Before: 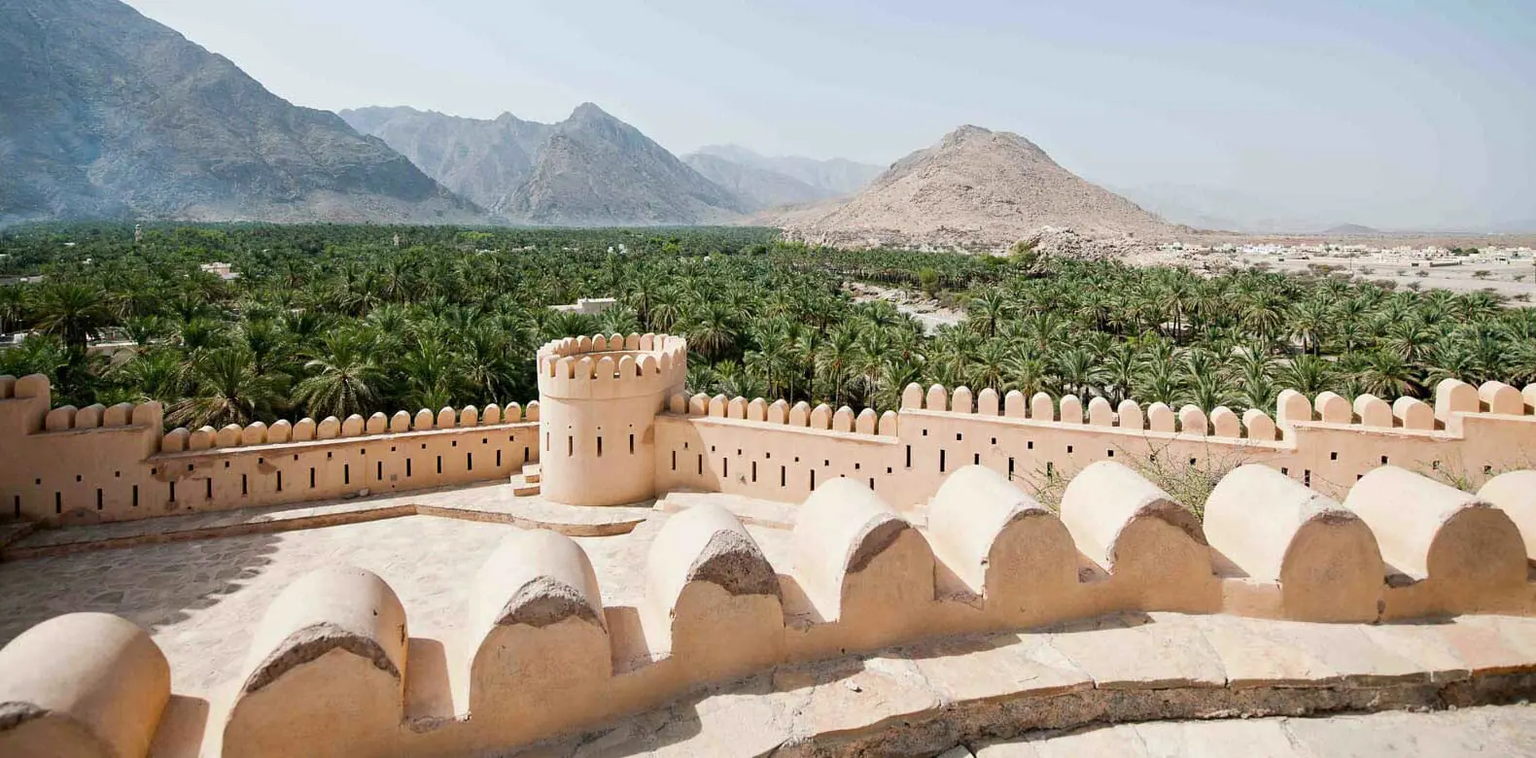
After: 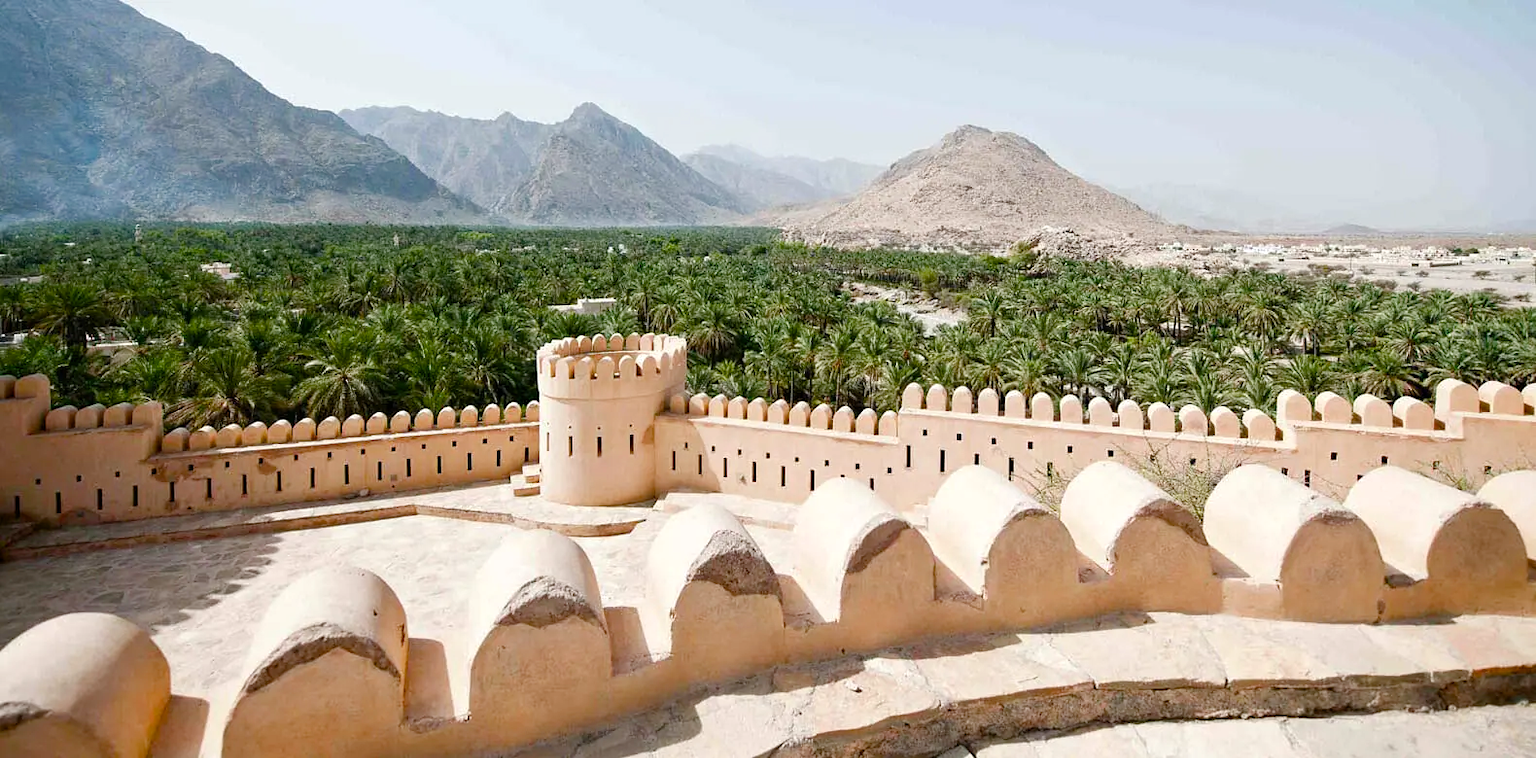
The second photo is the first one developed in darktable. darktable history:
color balance rgb: perceptual saturation grading › global saturation 20%, perceptual saturation grading › highlights -25%, perceptual saturation grading › shadows 50%, global vibrance -25%
levels: levels [0, 0.476, 0.951]
